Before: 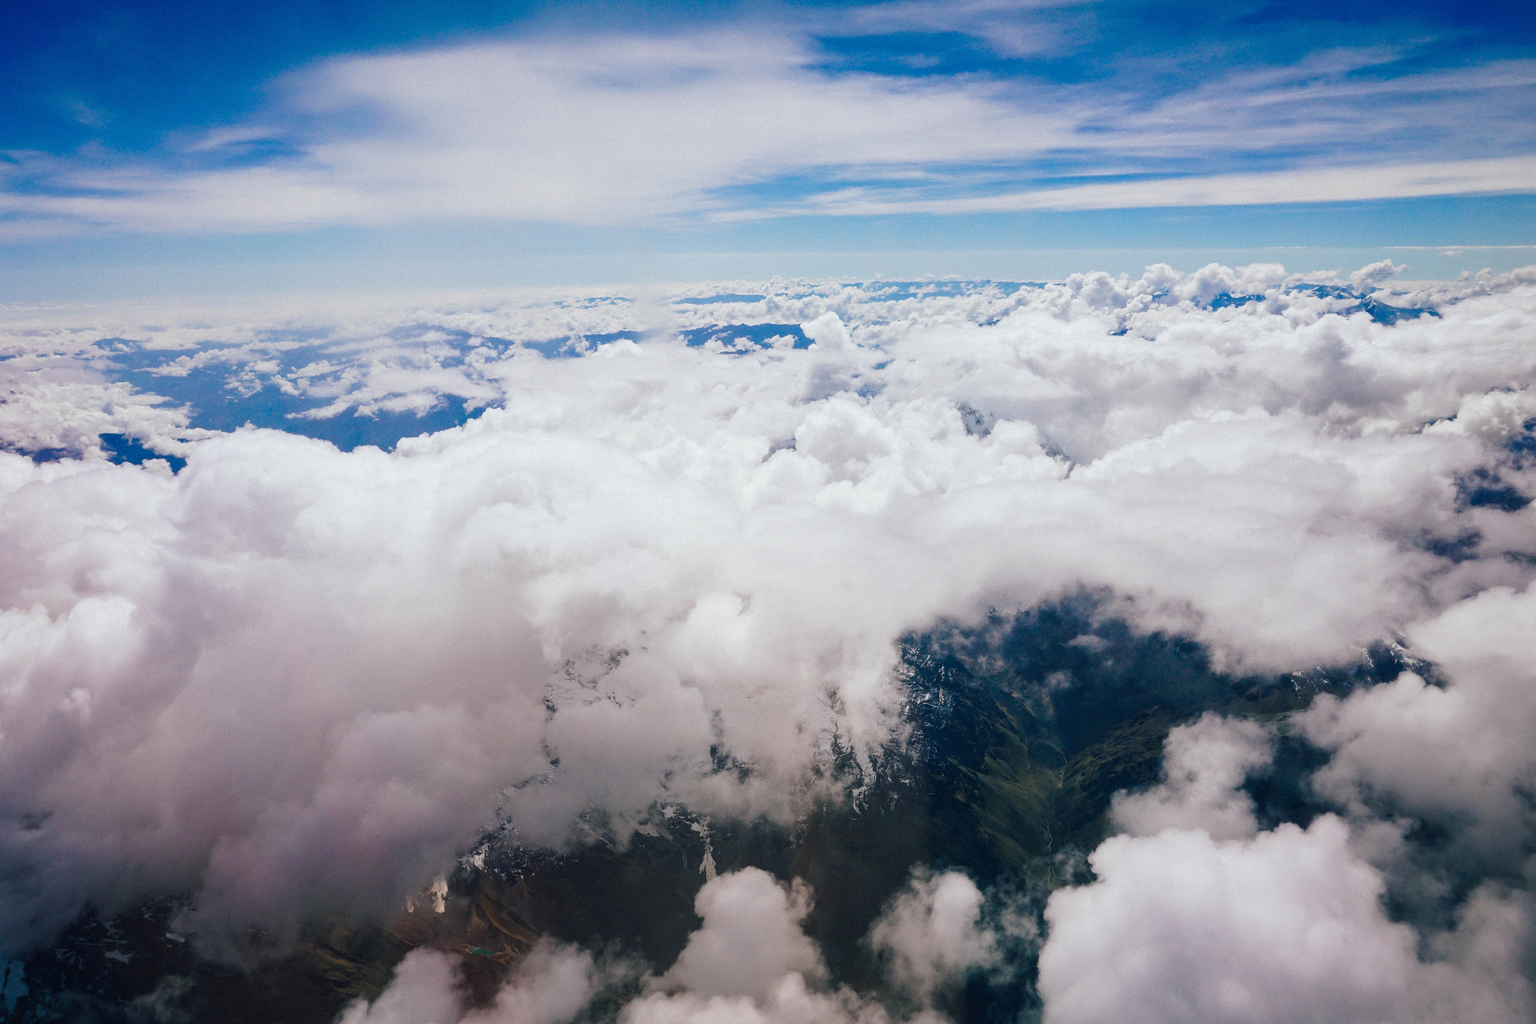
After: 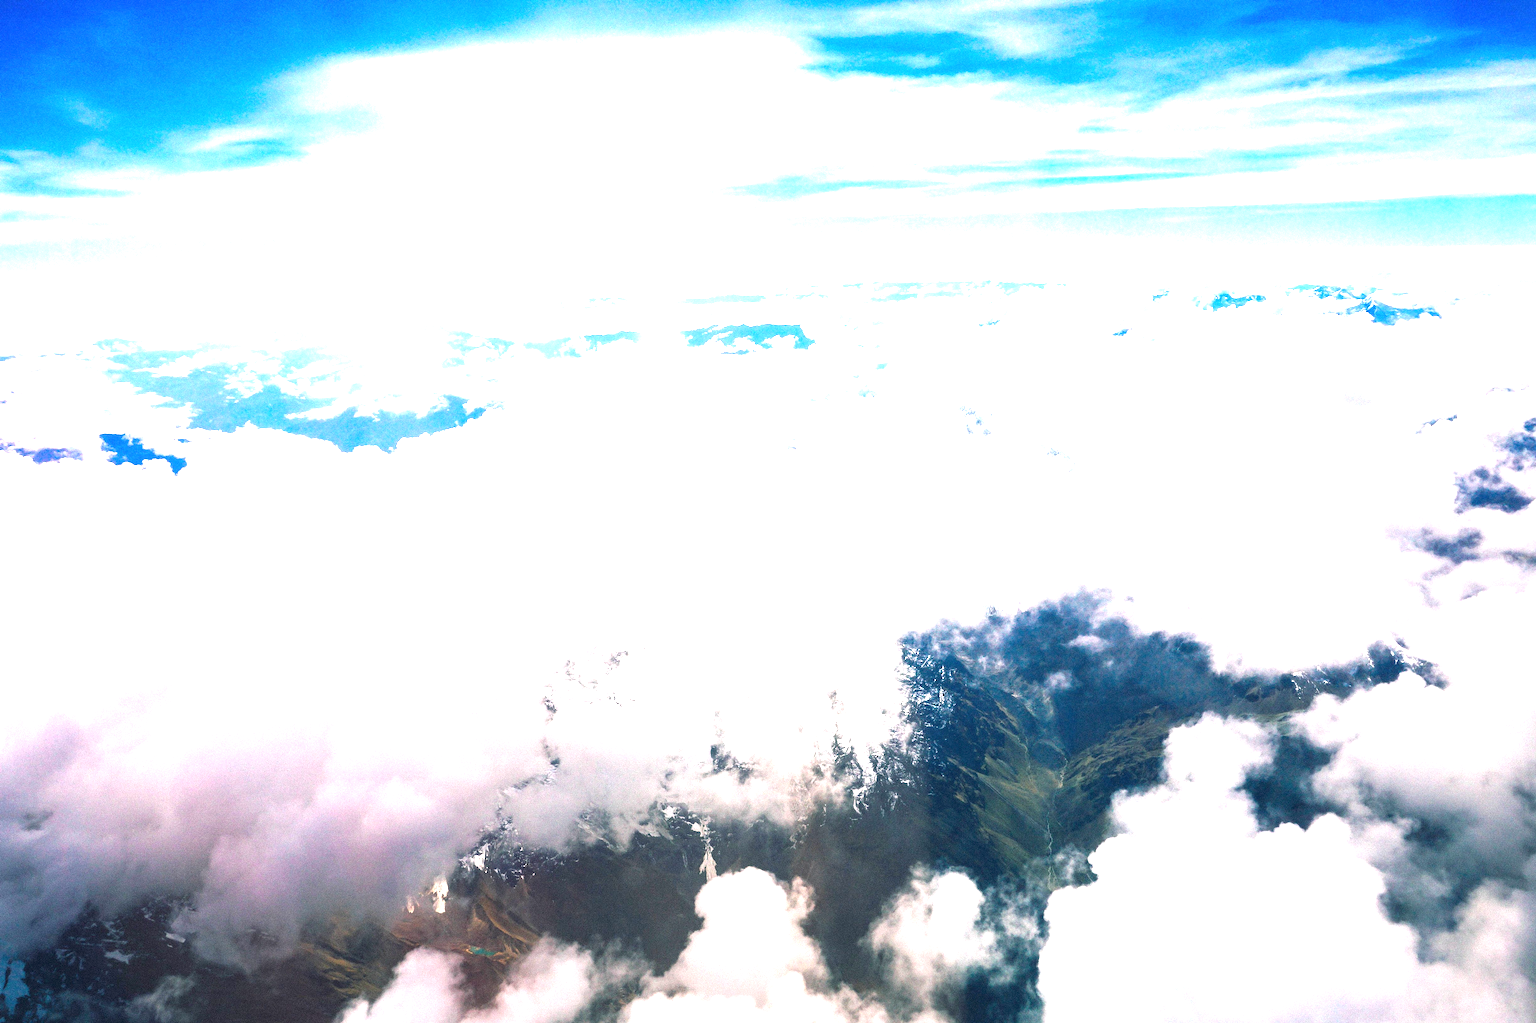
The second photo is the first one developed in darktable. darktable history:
exposure: black level correction 0, exposure 2.113 EV, compensate highlight preservation false
